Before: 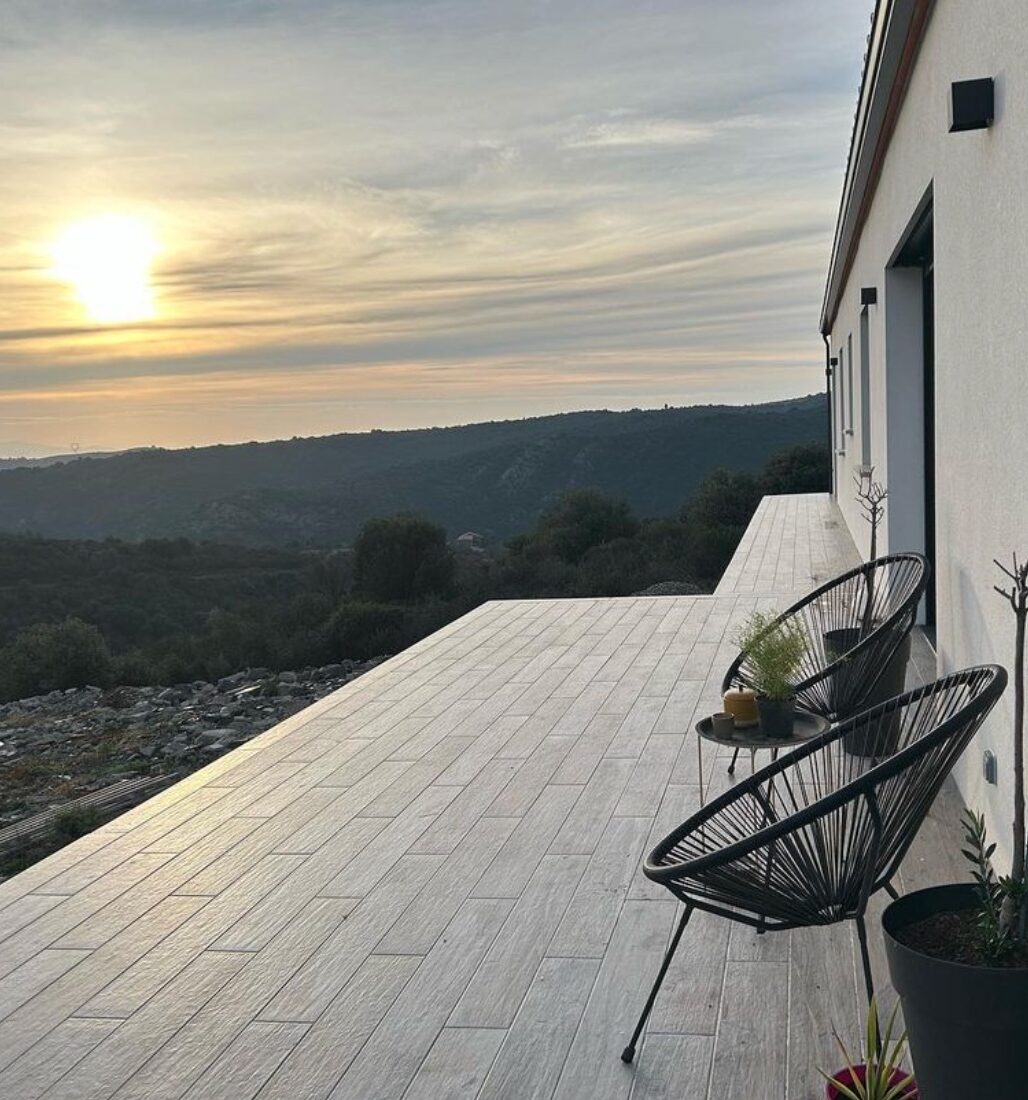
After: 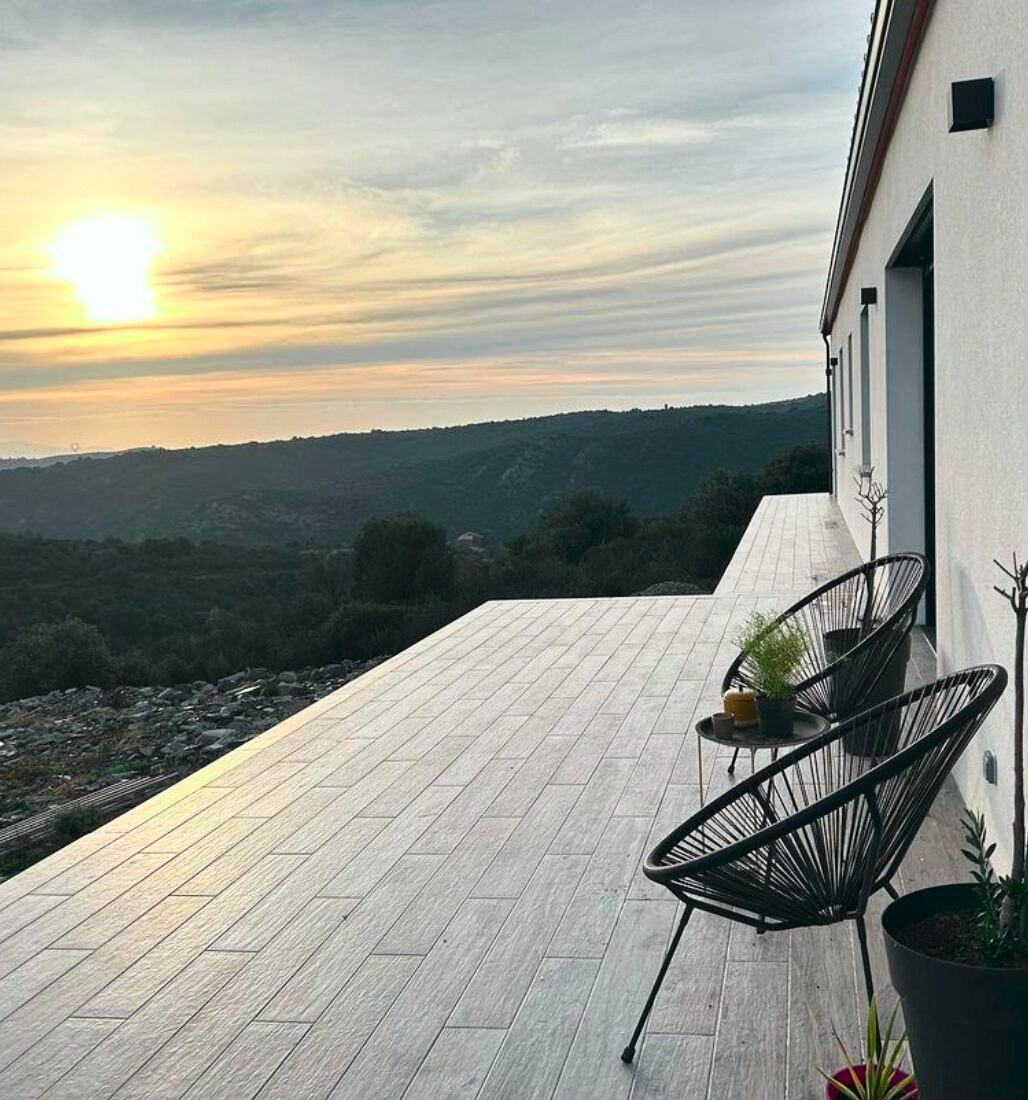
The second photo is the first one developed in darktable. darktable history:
tone curve: curves: ch0 [(0, 0.01) (0.037, 0.032) (0.131, 0.108) (0.275, 0.258) (0.483, 0.512) (0.61, 0.661) (0.696, 0.76) (0.792, 0.867) (0.911, 0.955) (0.997, 0.995)]; ch1 [(0, 0) (0.308, 0.268) (0.425, 0.383) (0.503, 0.502) (0.529, 0.543) (0.706, 0.754) (0.869, 0.907) (1, 1)]; ch2 [(0, 0) (0.228, 0.196) (0.336, 0.315) (0.399, 0.403) (0.485, 0.487) (0.502, 0.502) (0.525, 0.523) (0.545, 0.552) (0.587, 0.61) (0.636, 0.654) (0.711, 0.729) (0.855, 0.87) (0.998, 0.977)], color space Lab, independent channels, preserve colors none
color calibration: illuminant same as pipeline (D50), adaptation none (bypass), x 0.332, y 0.333, temperature 5009.37 K
